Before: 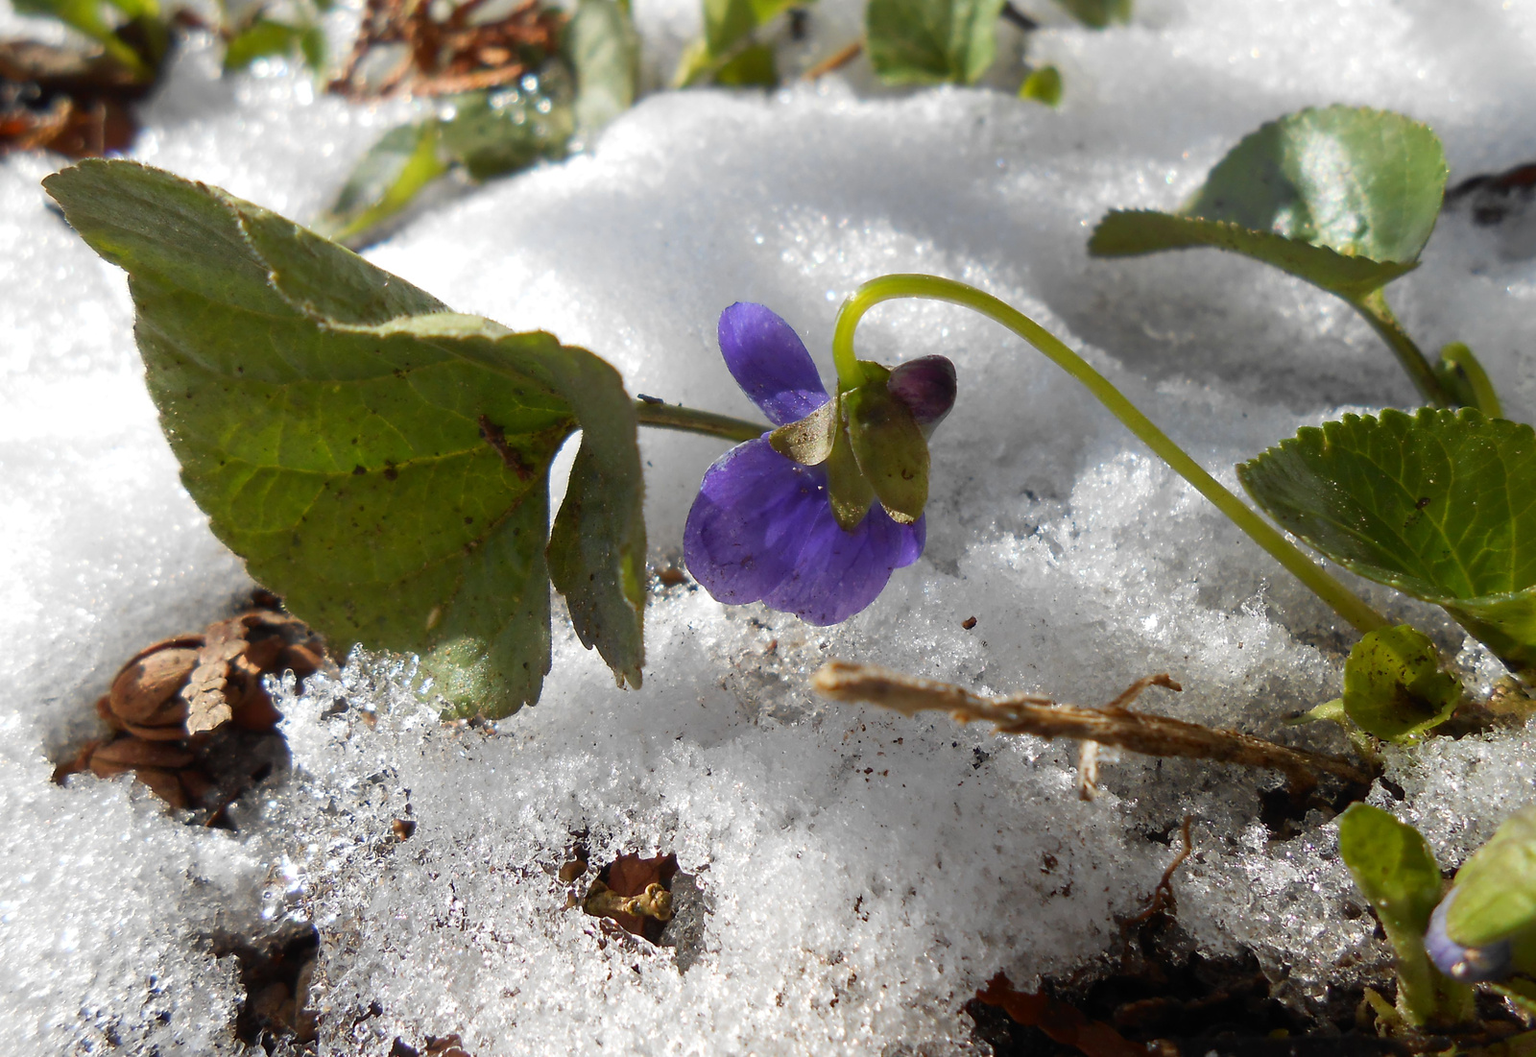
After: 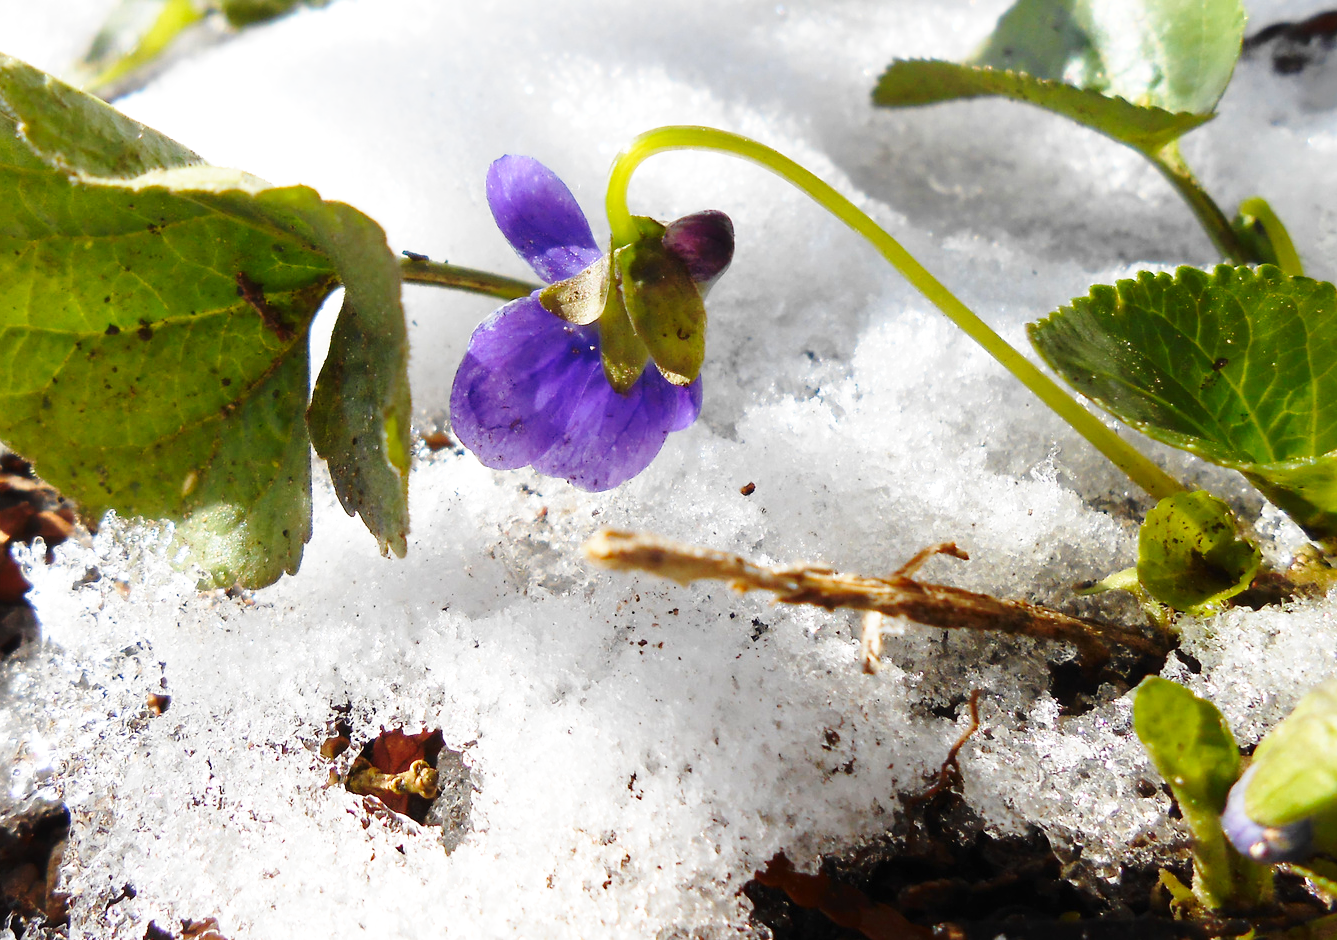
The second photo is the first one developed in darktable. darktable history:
base curve: curves: ch0 [(0, 0) (0.032, 0.037) (0.105, 0.228) (0.435, 0.76) (0.856, 0.983) (1, 1)], preserve colors none
crop: left 16.38%, top 14.56%
exposure: exposure 0.203 EV, compensate exposure bias true, compensate highlight preservation false
